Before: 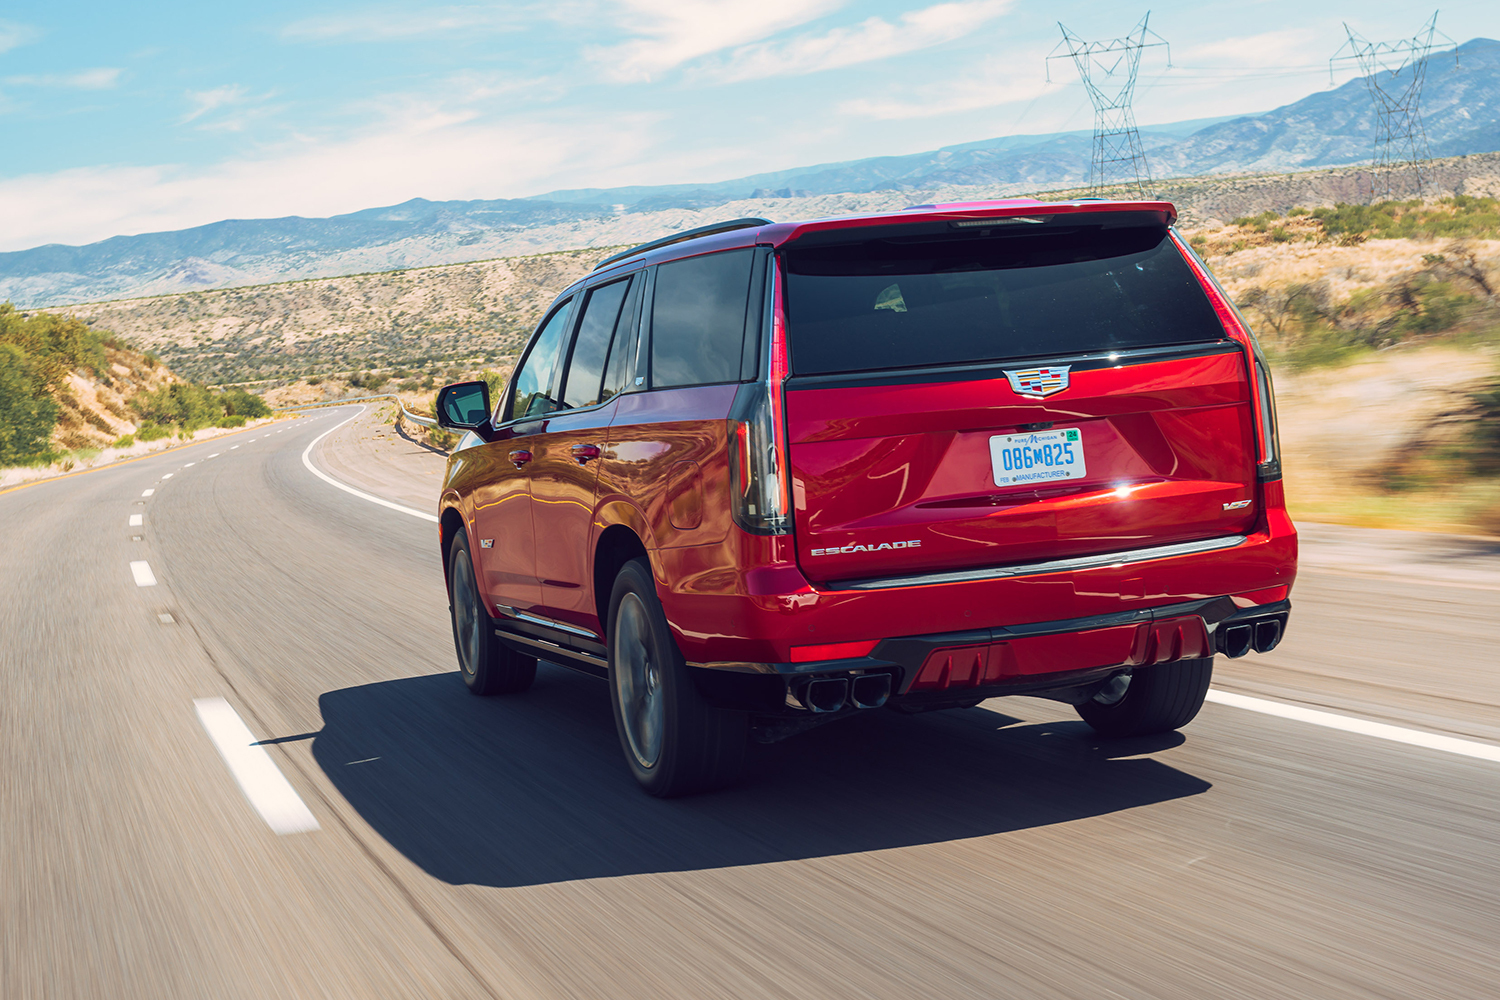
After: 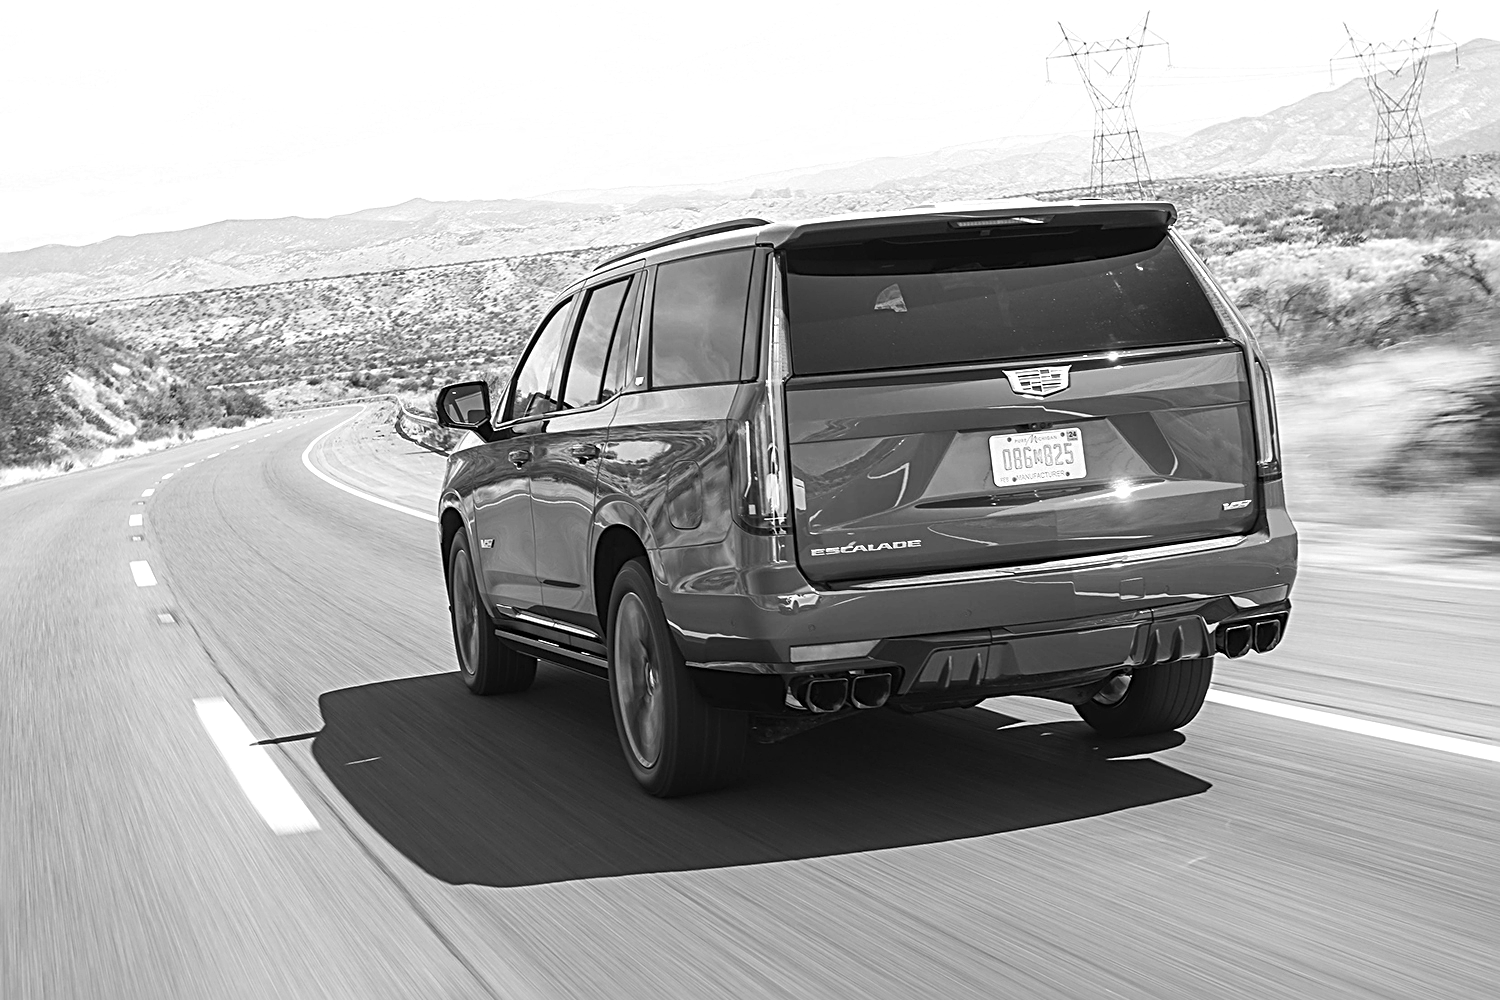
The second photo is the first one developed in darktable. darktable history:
exposure: exposure 0.345 EV, compensate exposure bias true, compensate highlight preservation false
sharpen: radius 3.108
color zones: curves: ch0 [(0, 0.613) (0.01, 0.613) (0.245, 0.448) (0.498, 0.529) (0.642, 0.665) (0.879, 0.777) (0.99, 0.613)]; ch1 [(0, 0) (0.143, 0) (0.286, 0) (0.429, 0) (0.571, 0) (0.714, 0) (0.857, 0)]
